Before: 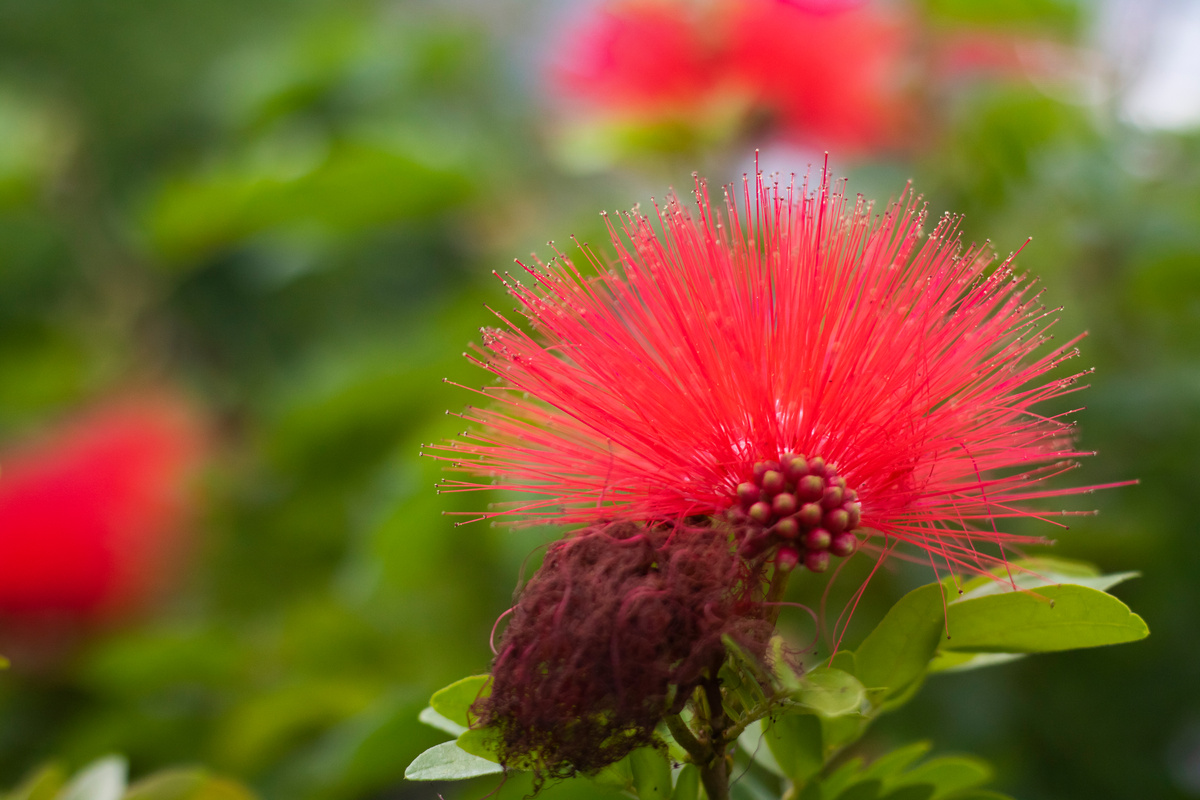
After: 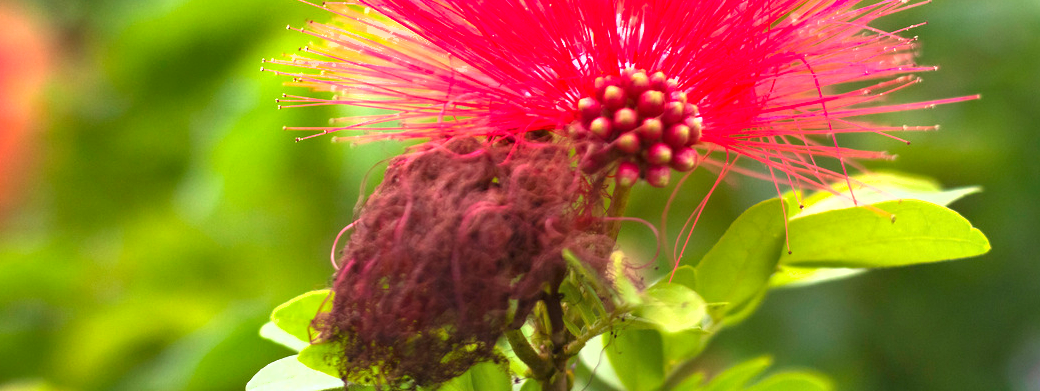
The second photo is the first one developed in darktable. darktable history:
crop and rotate: left 13.306%, top 48.129%, bottom 2.928%
exposure: black level correction 0, exposure 1.625 EV, compensate exposure bias true, compensate highlight preservation false
shadows and highlights: shadows 40, highlights -54, highlights color adjustment 46%, low approximation 0.01, soften with gaussian
